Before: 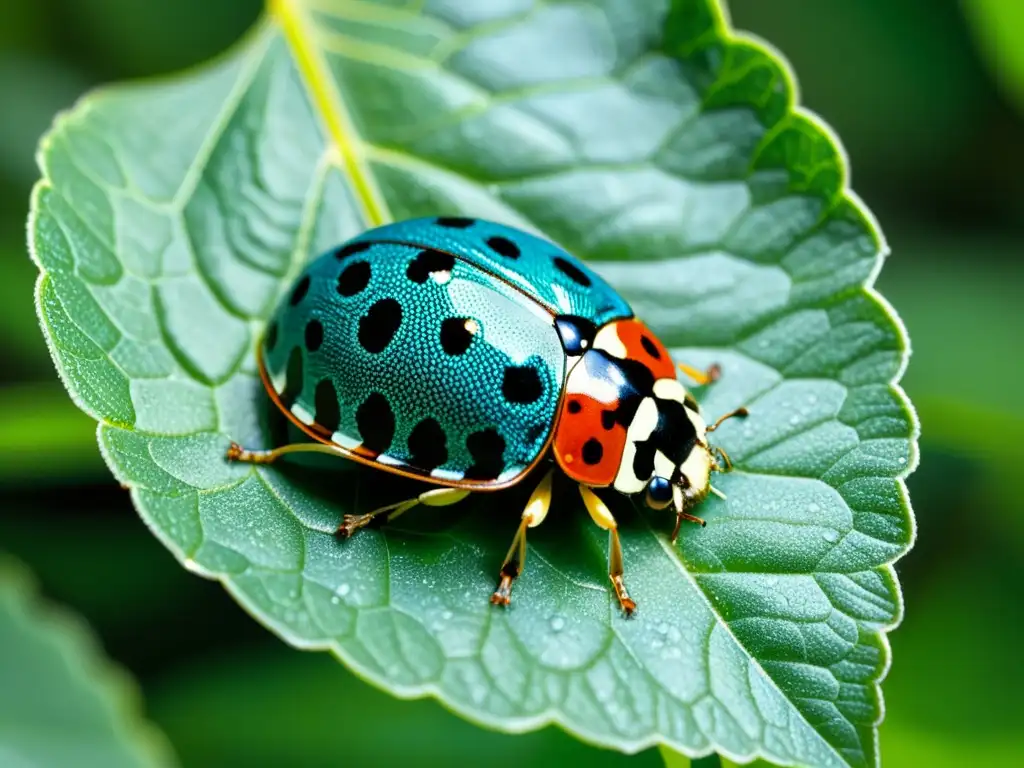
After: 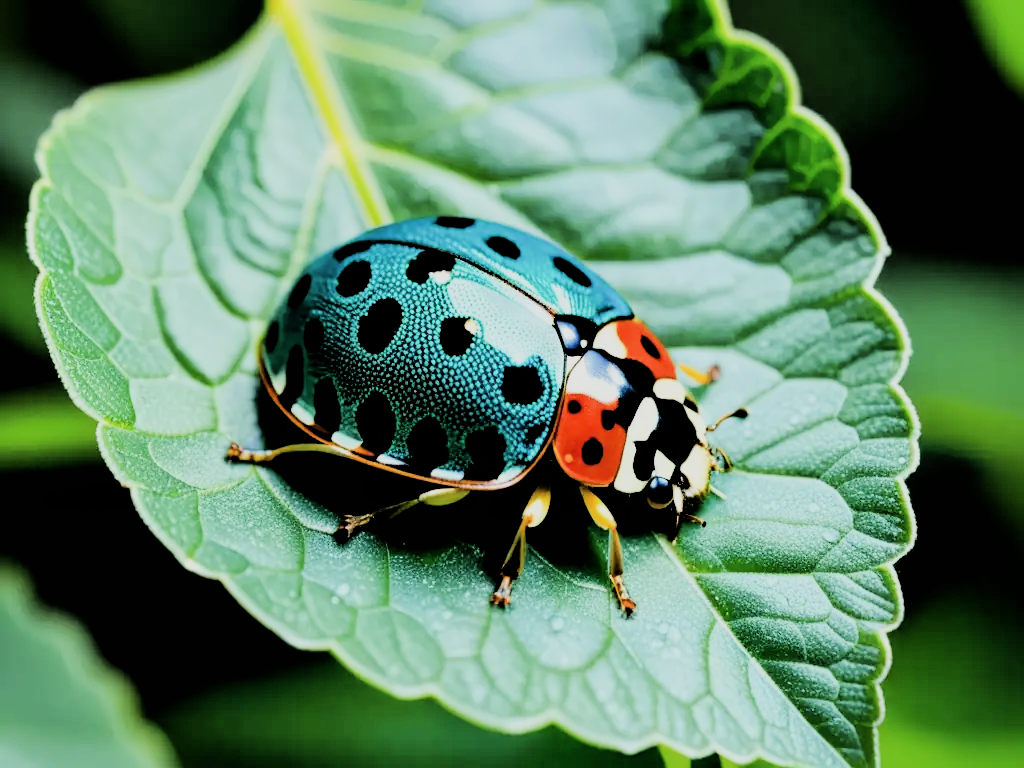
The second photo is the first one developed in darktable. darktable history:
filmic rgb: black relative exposure -3.09 EV, white relative exposure 7.07 EV, hardness 1.47, contrast 1.342
contrast brightness saturation: saturation -0.06
tone equalizer: -8 EV -0.715 EV, -7 EV -0.706 EV, -6 EV -0.563 EV, -5 EV -0.4 EV, -3 EV 0.397 EV, -2 EV 0.6 EV, -1 EV 0.68 EV, +0 EV 0.745 EV, edges refinement/feathering 500, mask exposure compensation -1.57 EV, preserve details no
